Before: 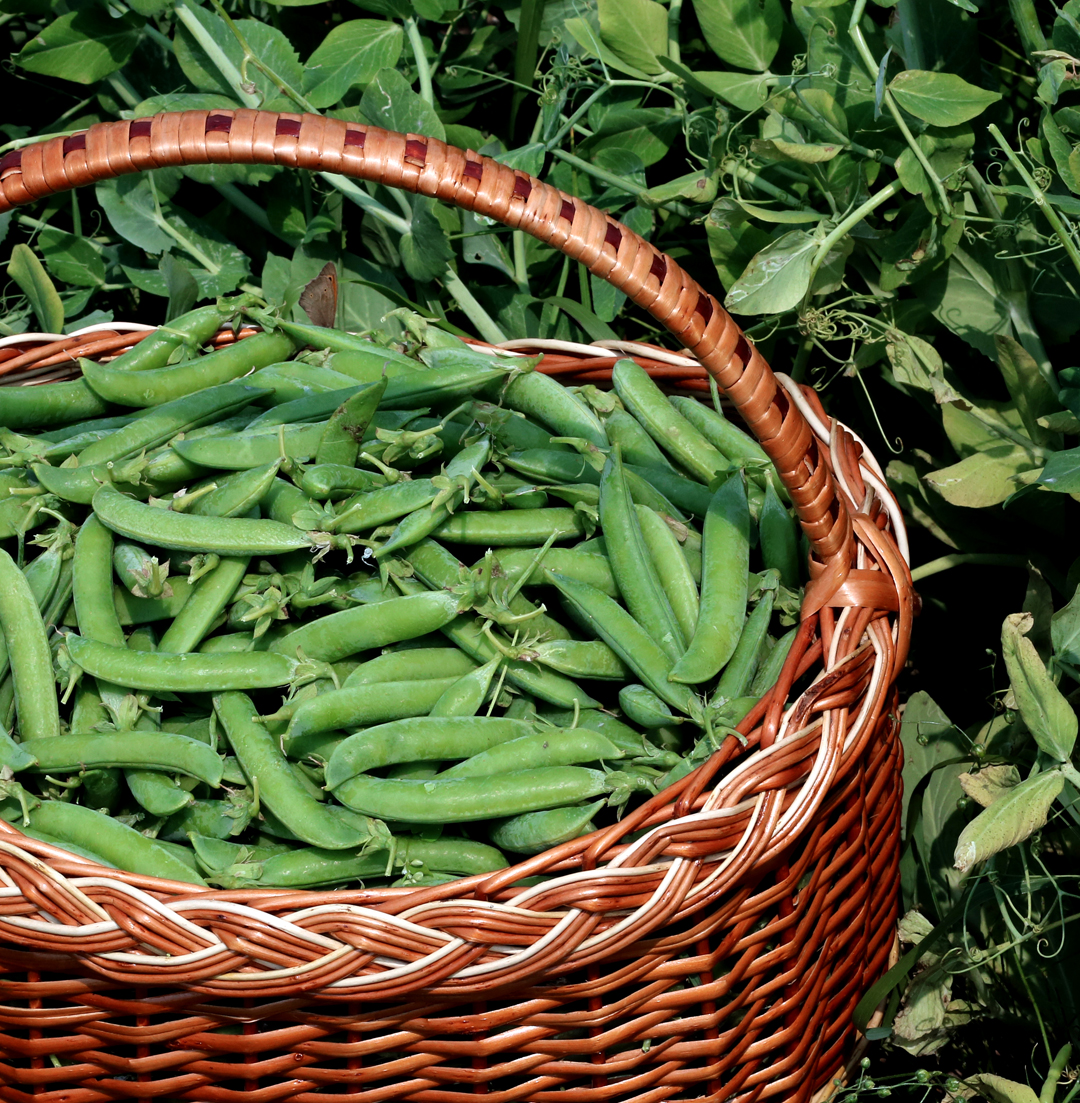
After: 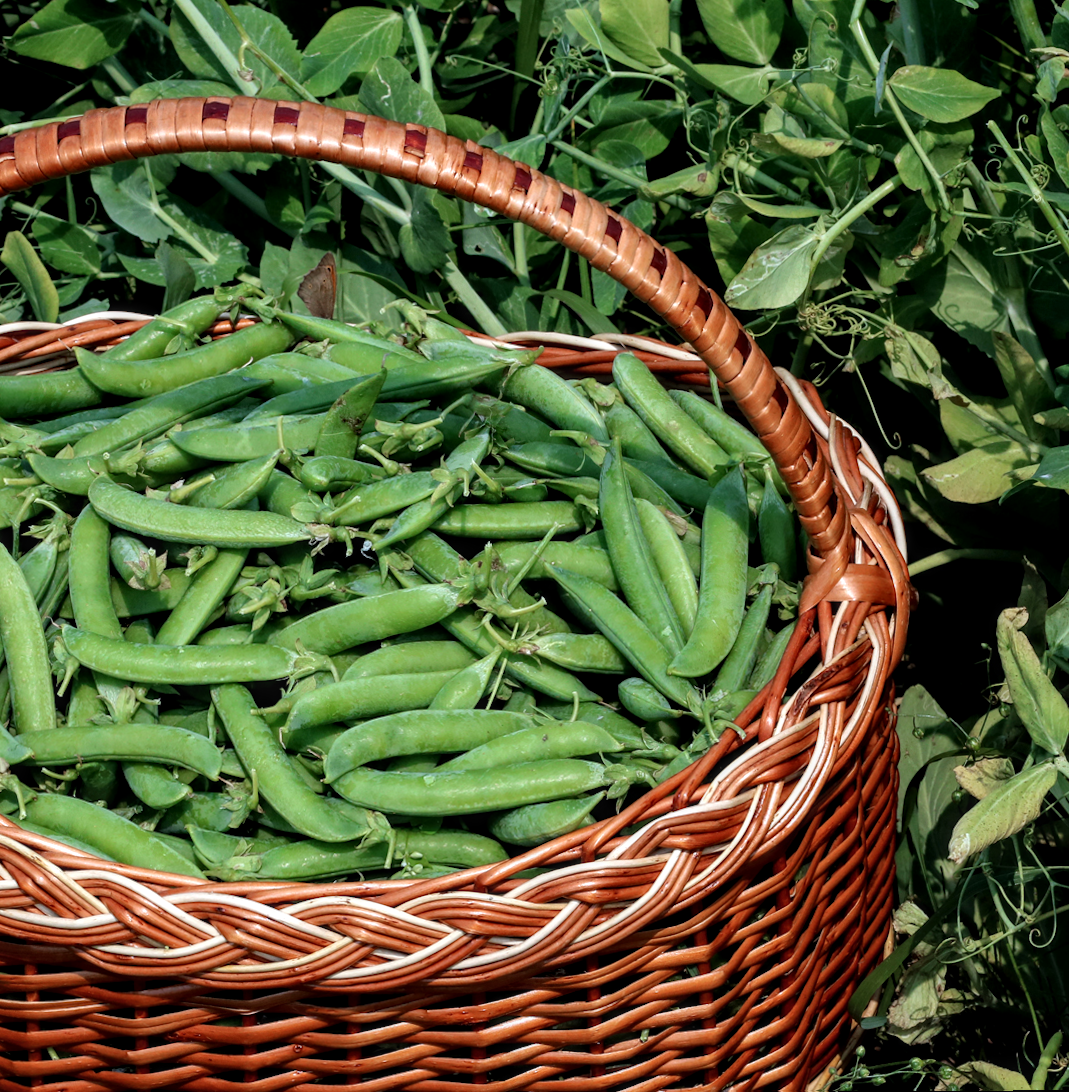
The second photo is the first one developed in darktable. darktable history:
rotate and perspective: rotation 0.174°, lens shift (vertical) 0.013, lens shift (horizontal) 0.019, shear 0.001, automatic cropping original format, crop left 0.007, crop right 0.991, crop top 0.016, crop bottom 0.997
local contrast: on, module defaults
